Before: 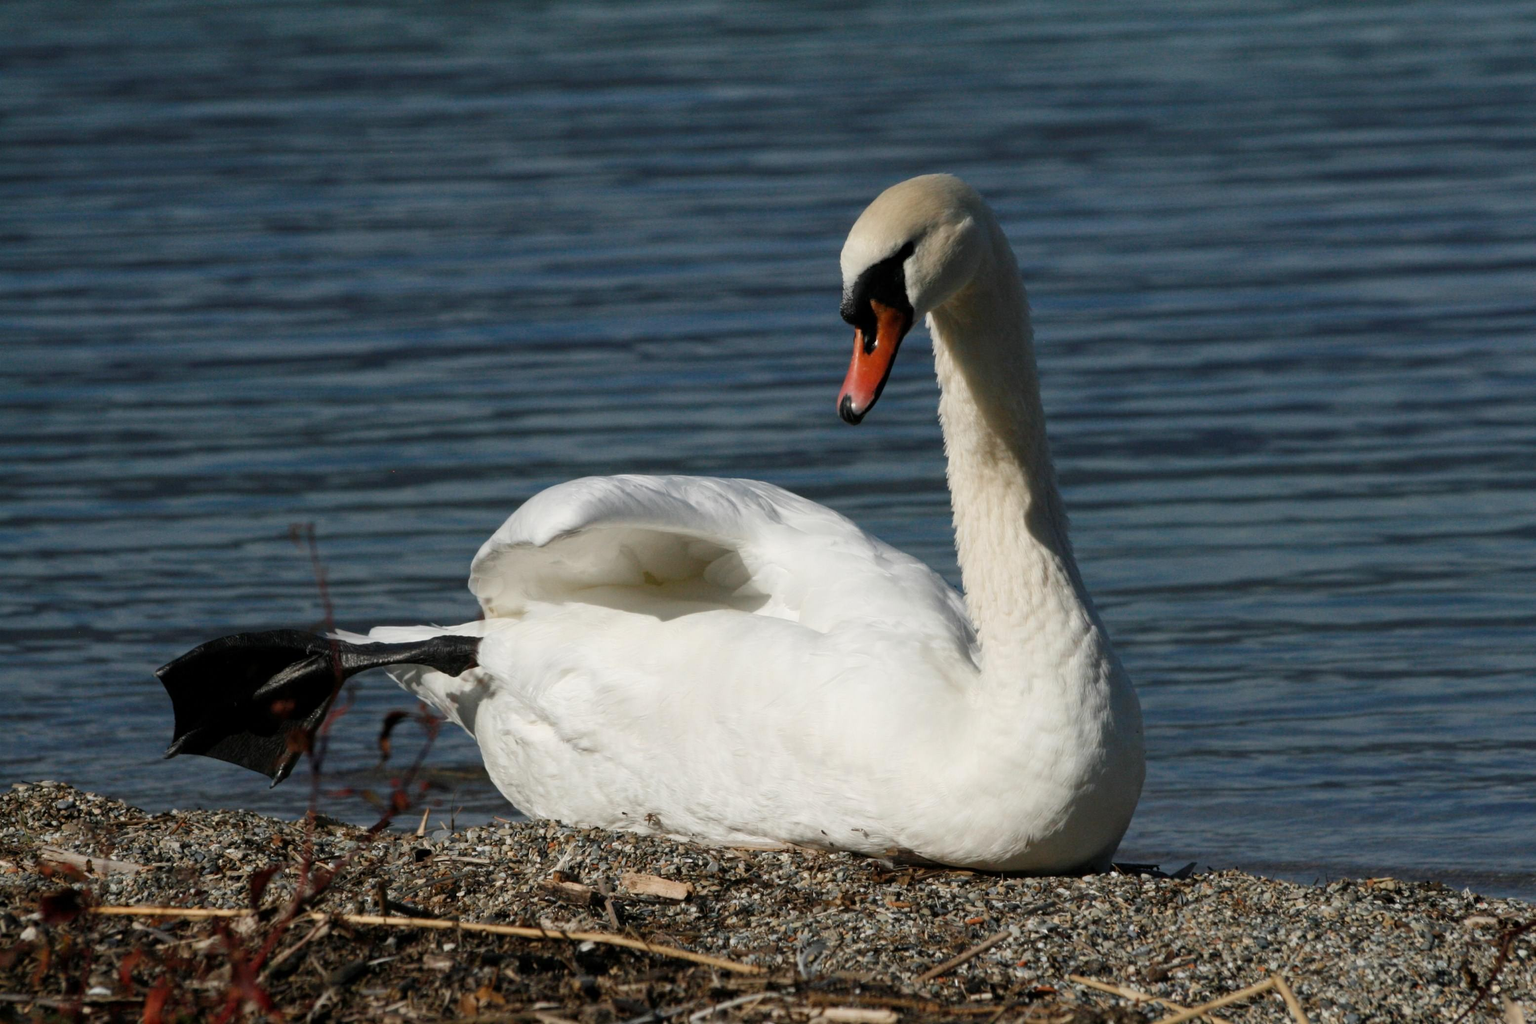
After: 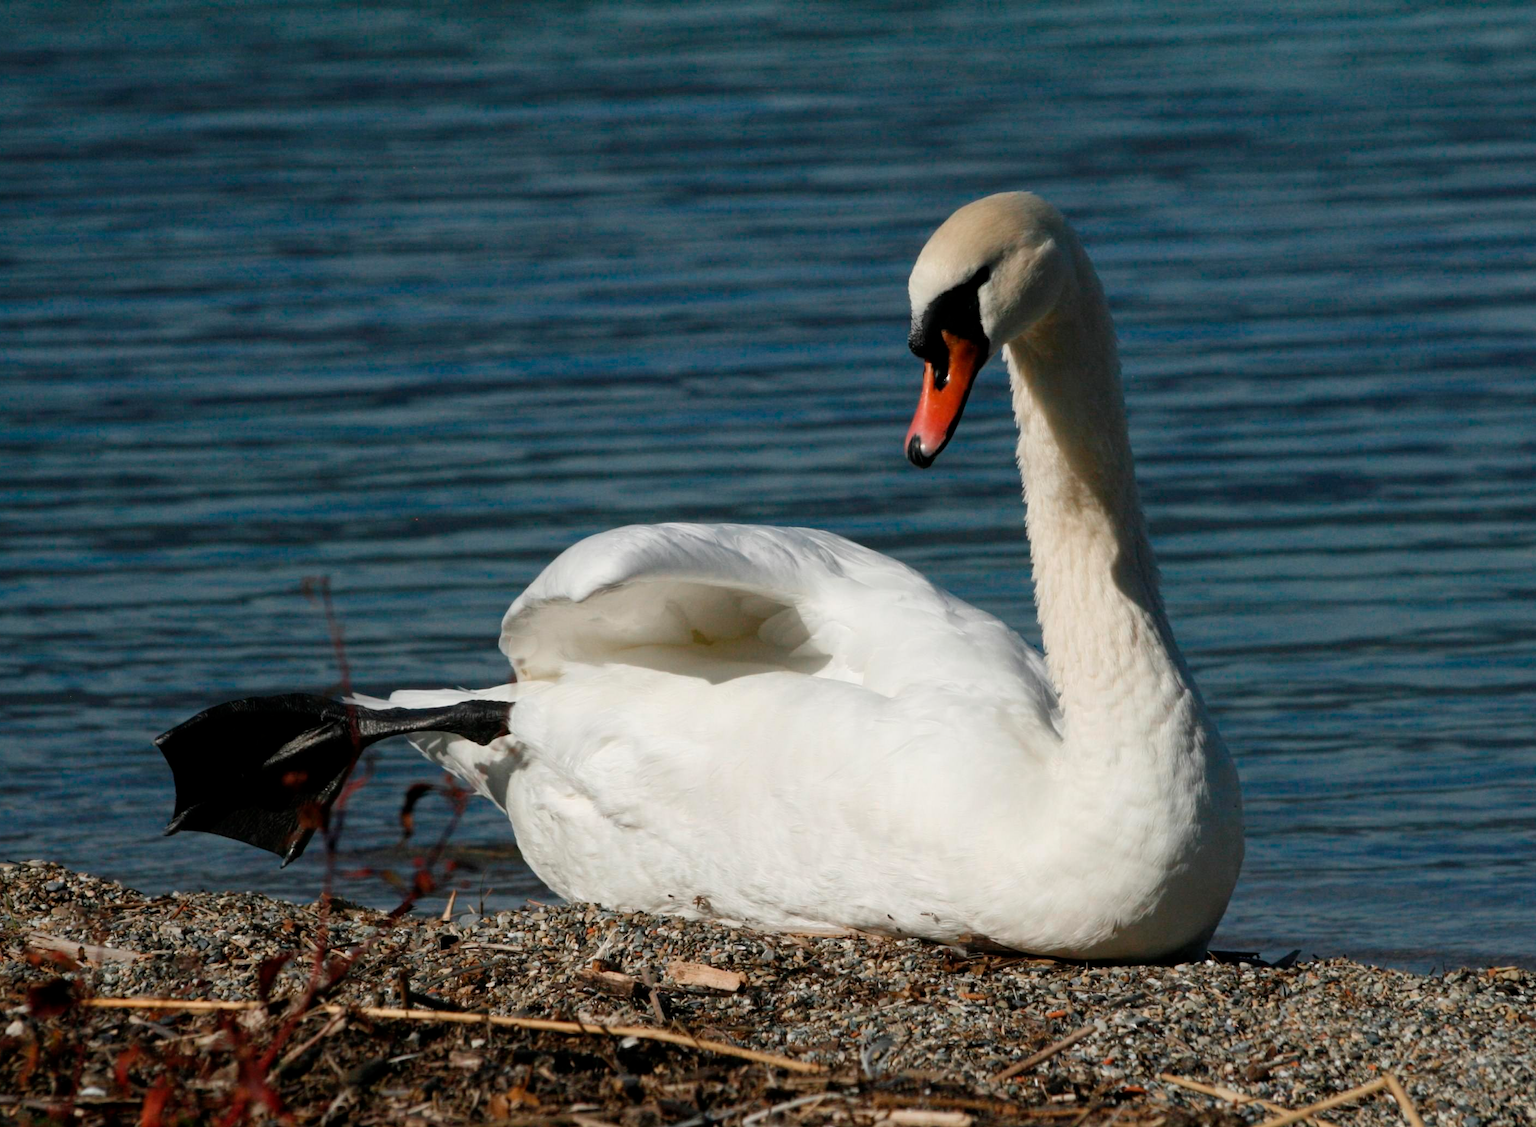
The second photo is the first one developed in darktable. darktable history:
crop and rotate: left 1.05%, right 8.093%
